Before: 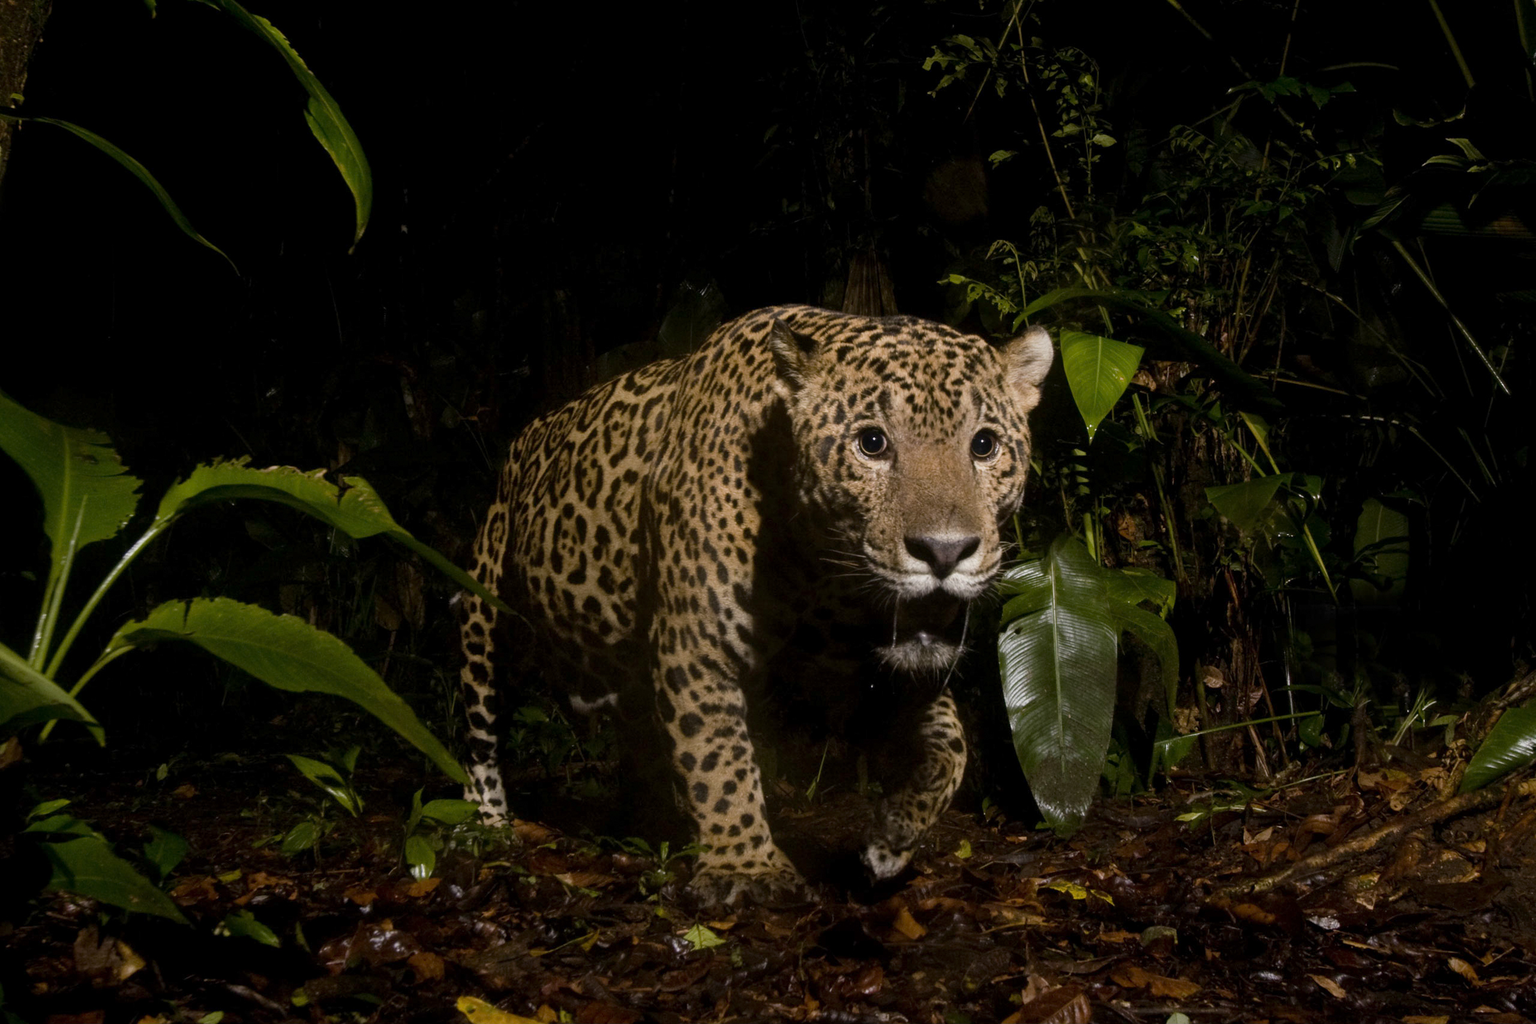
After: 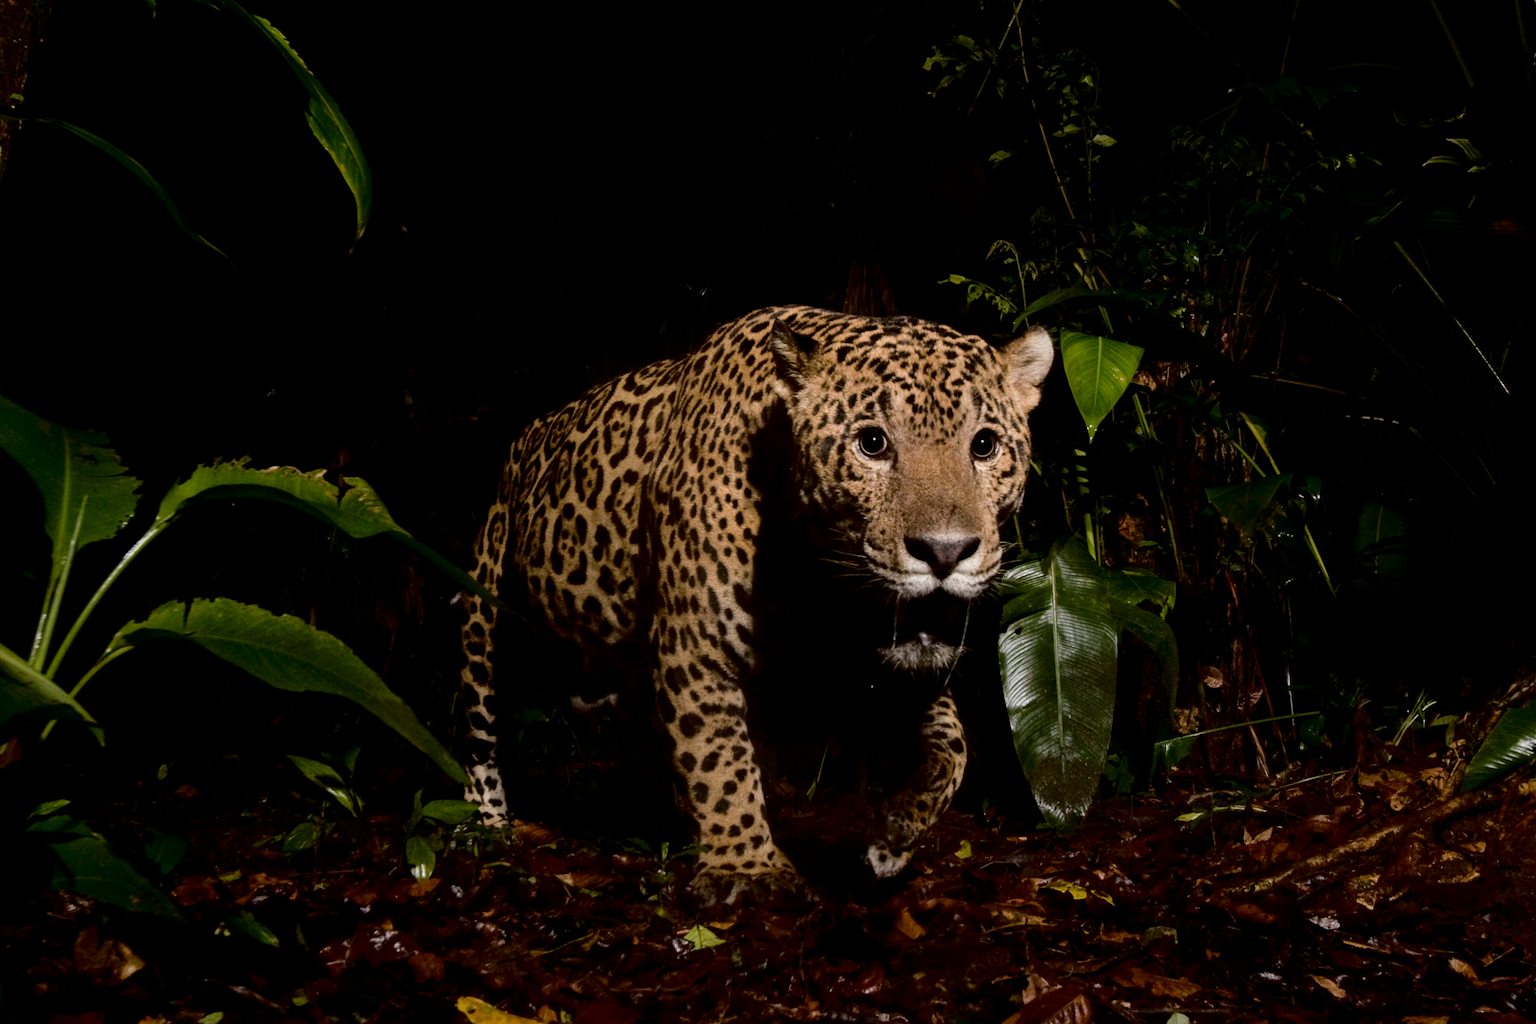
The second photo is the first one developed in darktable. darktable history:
fill light: exposure -2 EV, width 8.6
local contrast: highlights 100%, shadows 100%, detail 120%, midtone range 0.2
